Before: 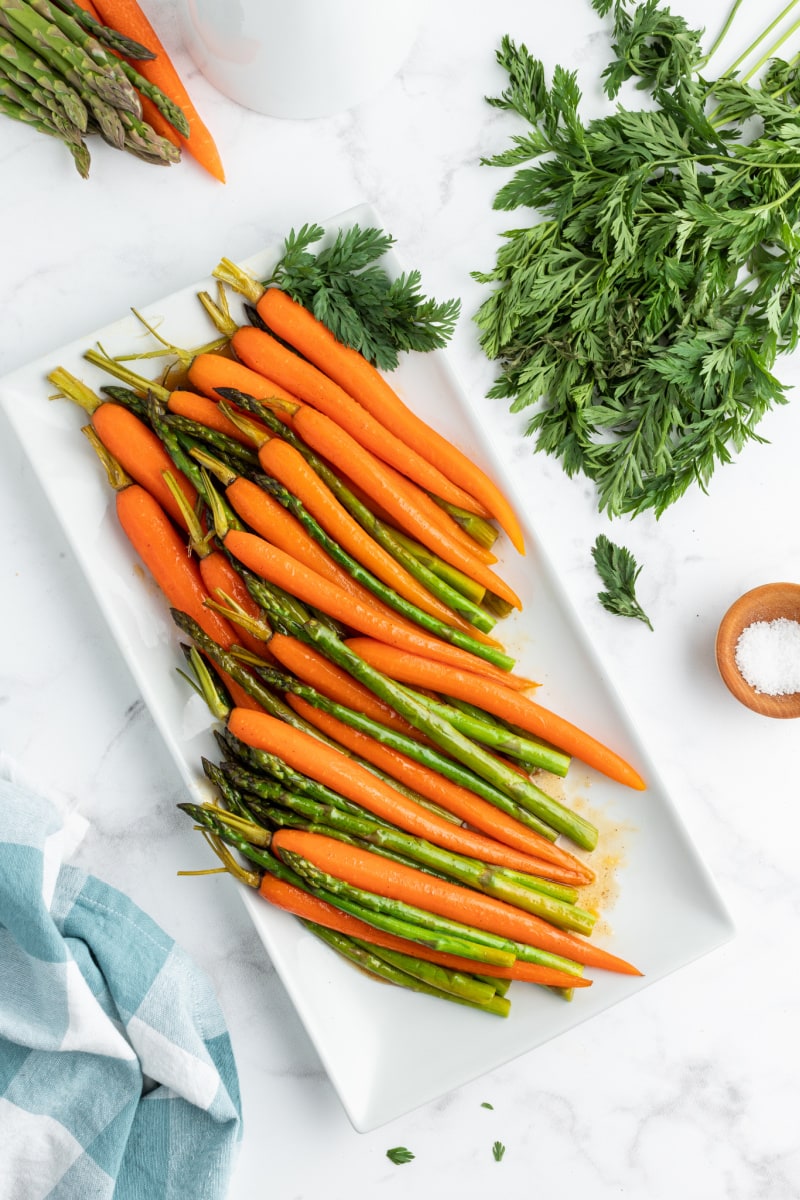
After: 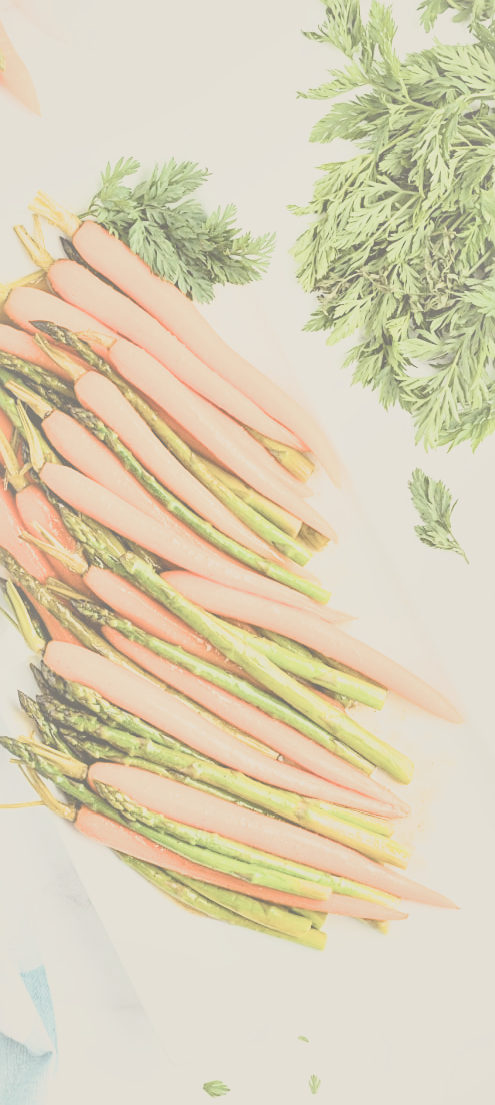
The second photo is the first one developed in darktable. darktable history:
sharpen: on, module defaults
tone curve: curves: ch0 [(0, 0.021) (0.049, 0.044) (0.152, 0.14) (0.328, 0.377) (0.473, 0.543) (0.641, 0.705) (0.85, 0.894) (1, 0.969)]; ch1 [(0, 0) (0.302, 0.331) (0.427, 0.433) (0.472, 0.47) (0.502, 0.503) (0.527, 0.524) (0.564, 0.591) (0.602, 0.632) (0.677, 0.701) (0.859, 0.885) (1, 1)]; ch2 [(0, 0) (0.33, 0.301) (0.447, 0.44) (0.487, 0.496) (0.502, 0.516) (0.535, 0.563) (0.565, 0.6) (0.618, 0.629) (1, 1)], color space Lab, independent channels, preserve colors none
contrast brightness saturation: contrast -0.335, brightness 0.769, saturation -0.774
exposure: black level correction 0, exposure 1.57 EV, compensate highlight preservation false
filmic rgb: middle gray luminance 18.33%, black relative exposure -11.1 EV, white relative exposure 3.73 EV, target black luminance 0%, hardness 5.82, latitude 57.79%, contrast 0.965, shadows ↔ highlights balance 49.56%
shadows and highlights: on, module defaults
crop and rotate: left 23.139%, top 5.629%, right 14.954%, bottom 2.272%
velvia: on, module defaults
